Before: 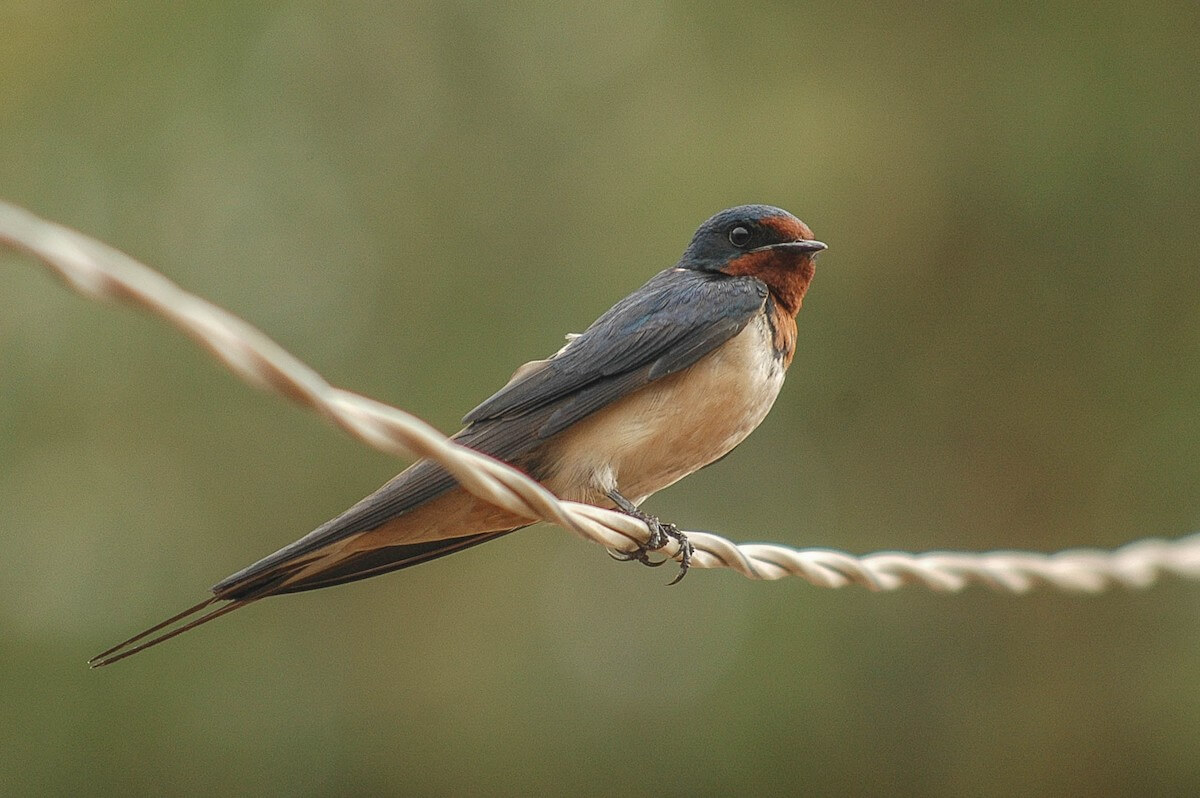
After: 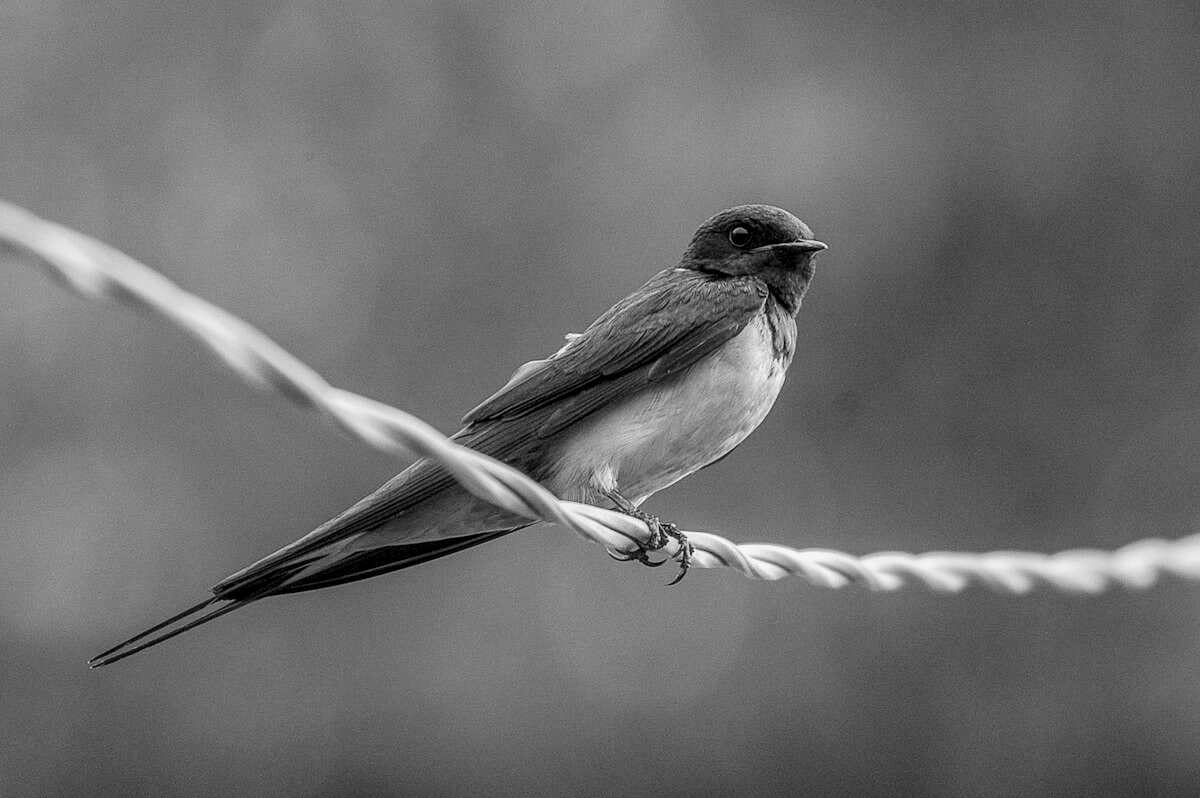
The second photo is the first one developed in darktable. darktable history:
monochrome: a -6.99, b 35.61, size 1.4
filmic rgb: black relative exposure -16 EV, white relative exposure 5.31 EV, hardness 5.9, contrast 1.25, preserve chrominance no, color science v5 (2021)
local contrast: detail 130%
